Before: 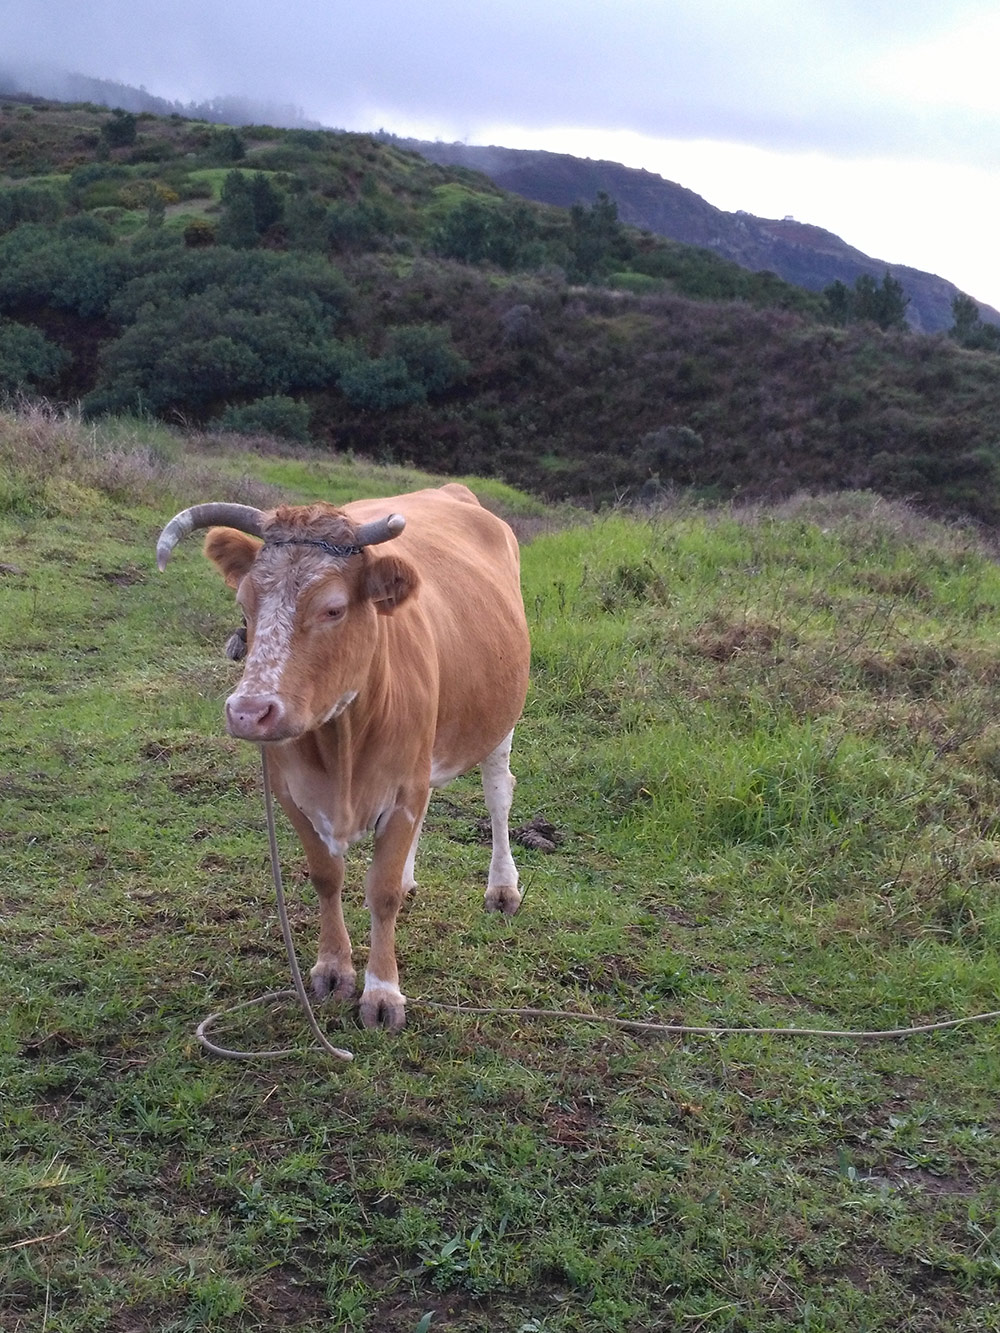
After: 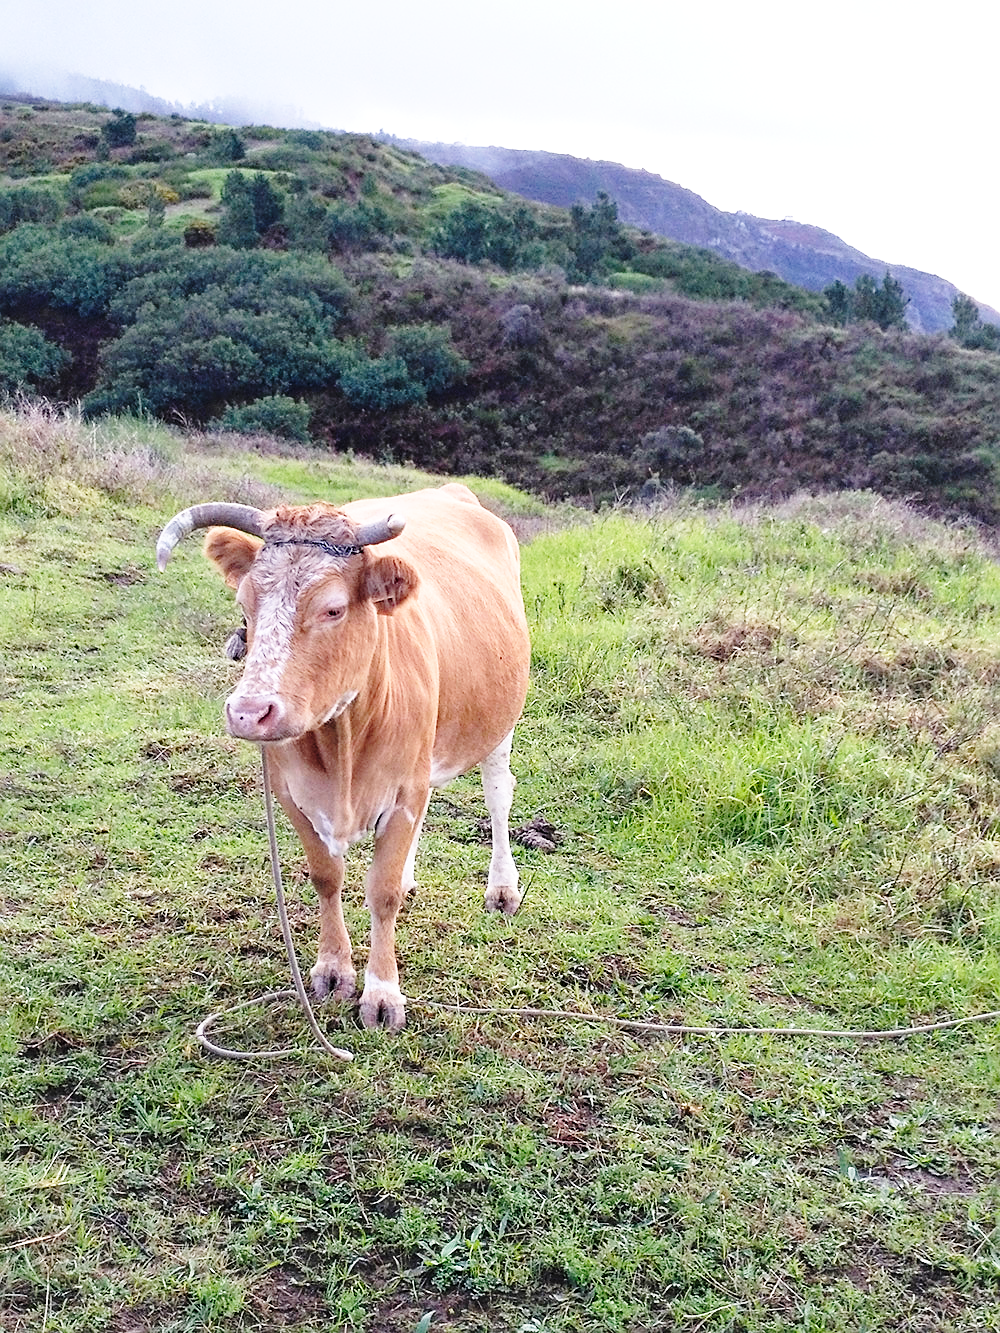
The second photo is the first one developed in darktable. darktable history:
sharpen: on, module defaults
base curve: curves: ch0 [(0, 0) (0.028, 0.03) (0.105, 0.232) (0.387, 0.748) (0.754, 0.968) (1, 1)], fusion 1, exposure shift 0.576, preserve colors none
